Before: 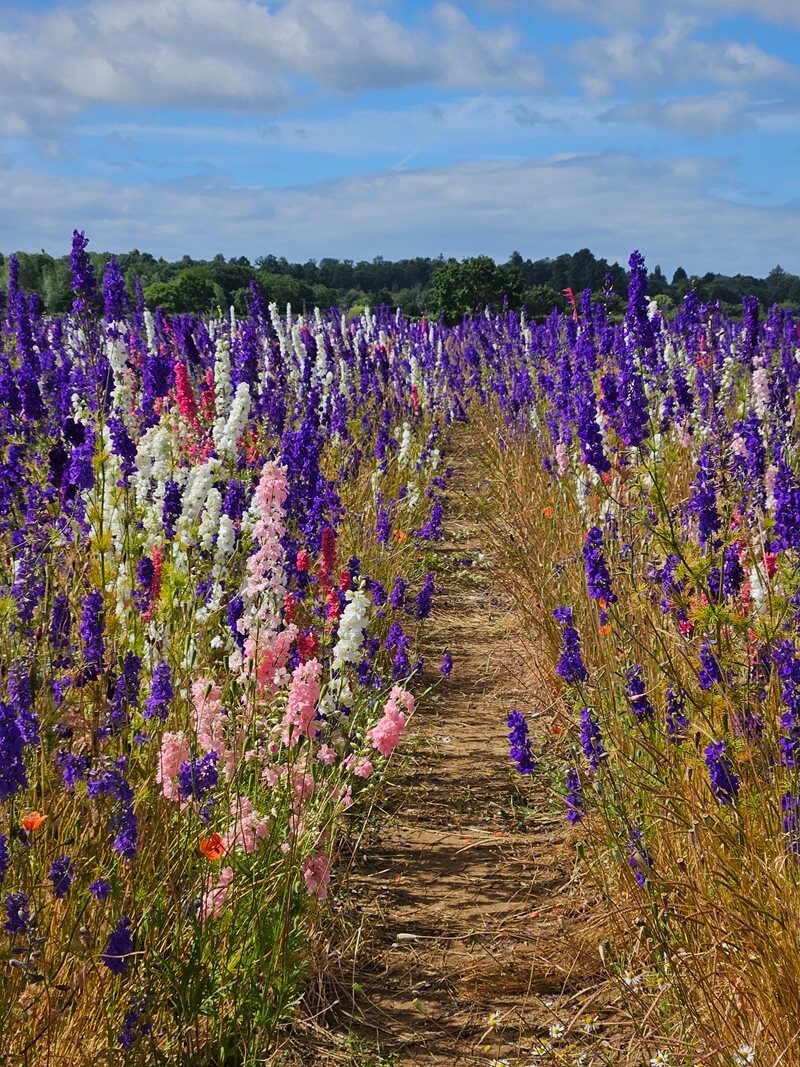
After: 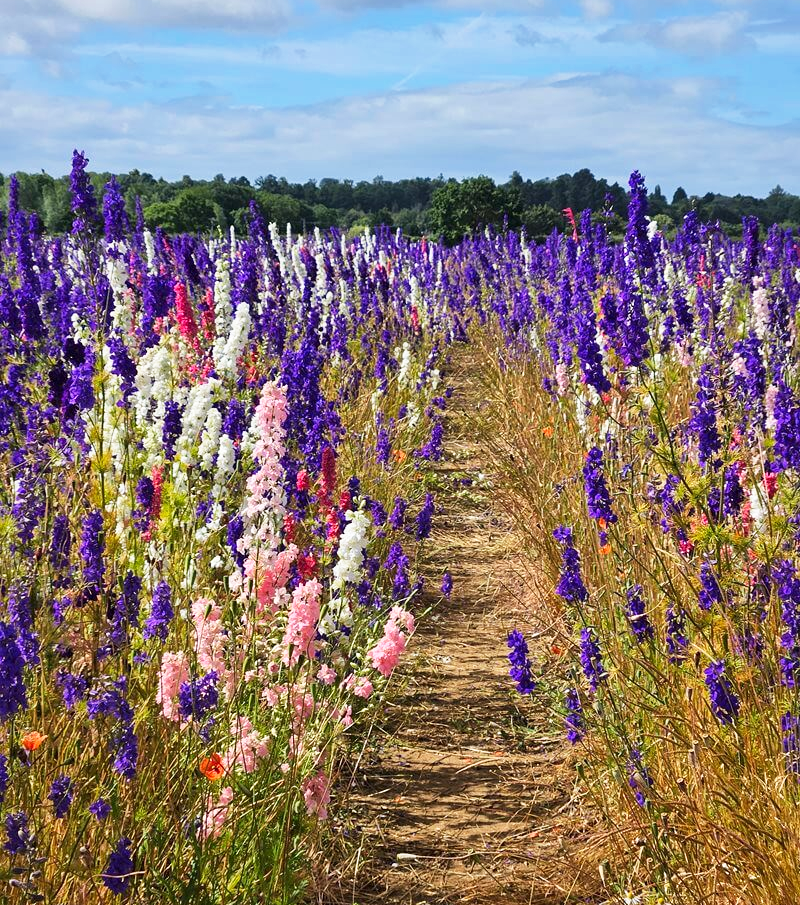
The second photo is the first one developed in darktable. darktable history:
local contrast: mode bilateral grid, contrast 21, coarseness 50, detail 120%, midtone range 0.2
base curve: curves: ch0 [(0, 0) (0.579, 0.807) (1, 1)], preserve colors none
crop: top 7.583%, bottom 7.551%
exposure: compensate exposure bias true, compensate highlight preservation false
